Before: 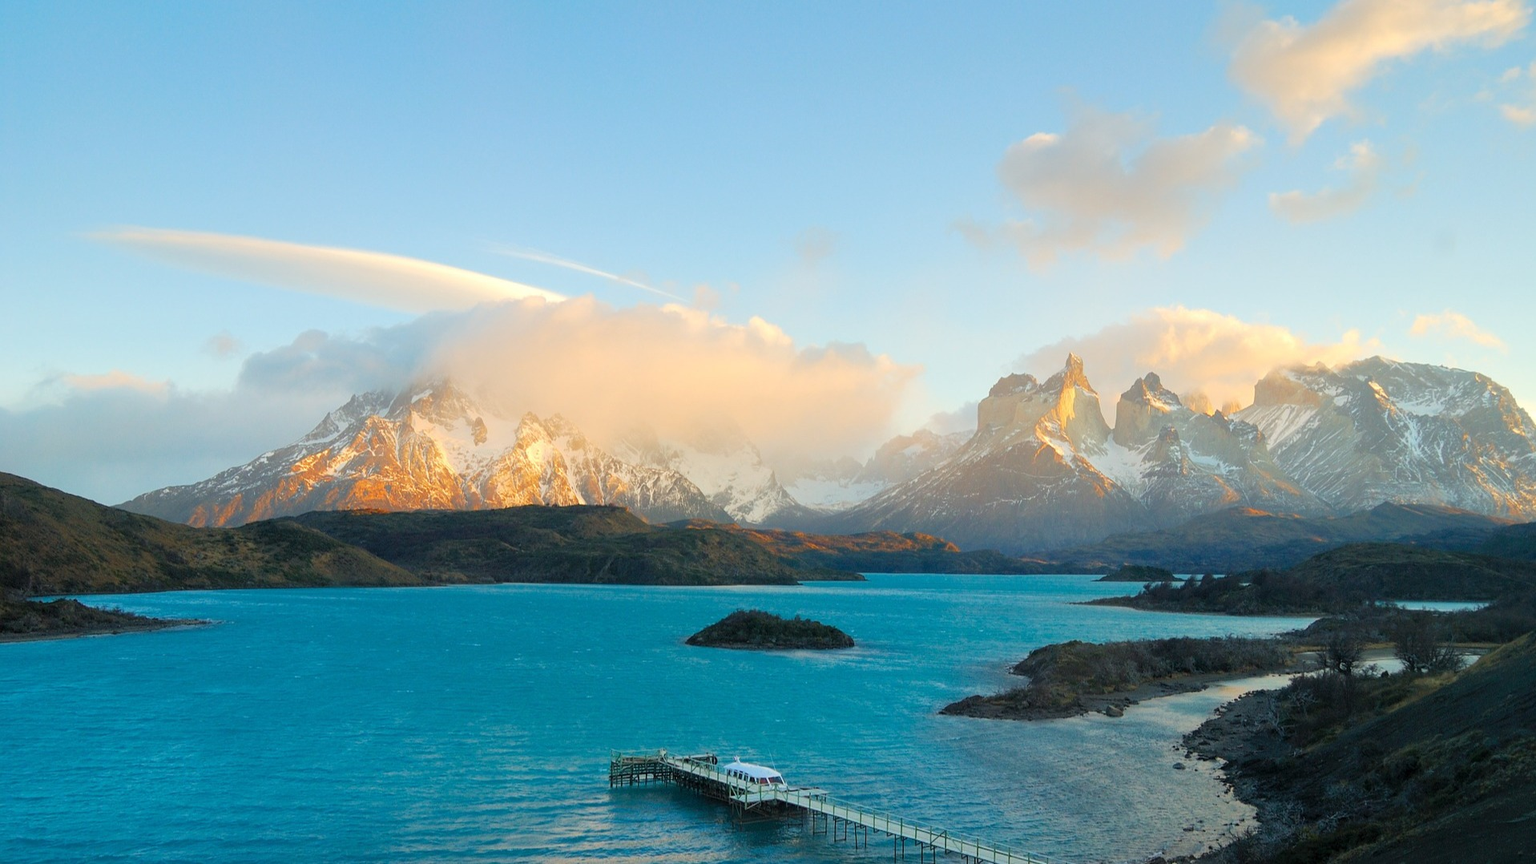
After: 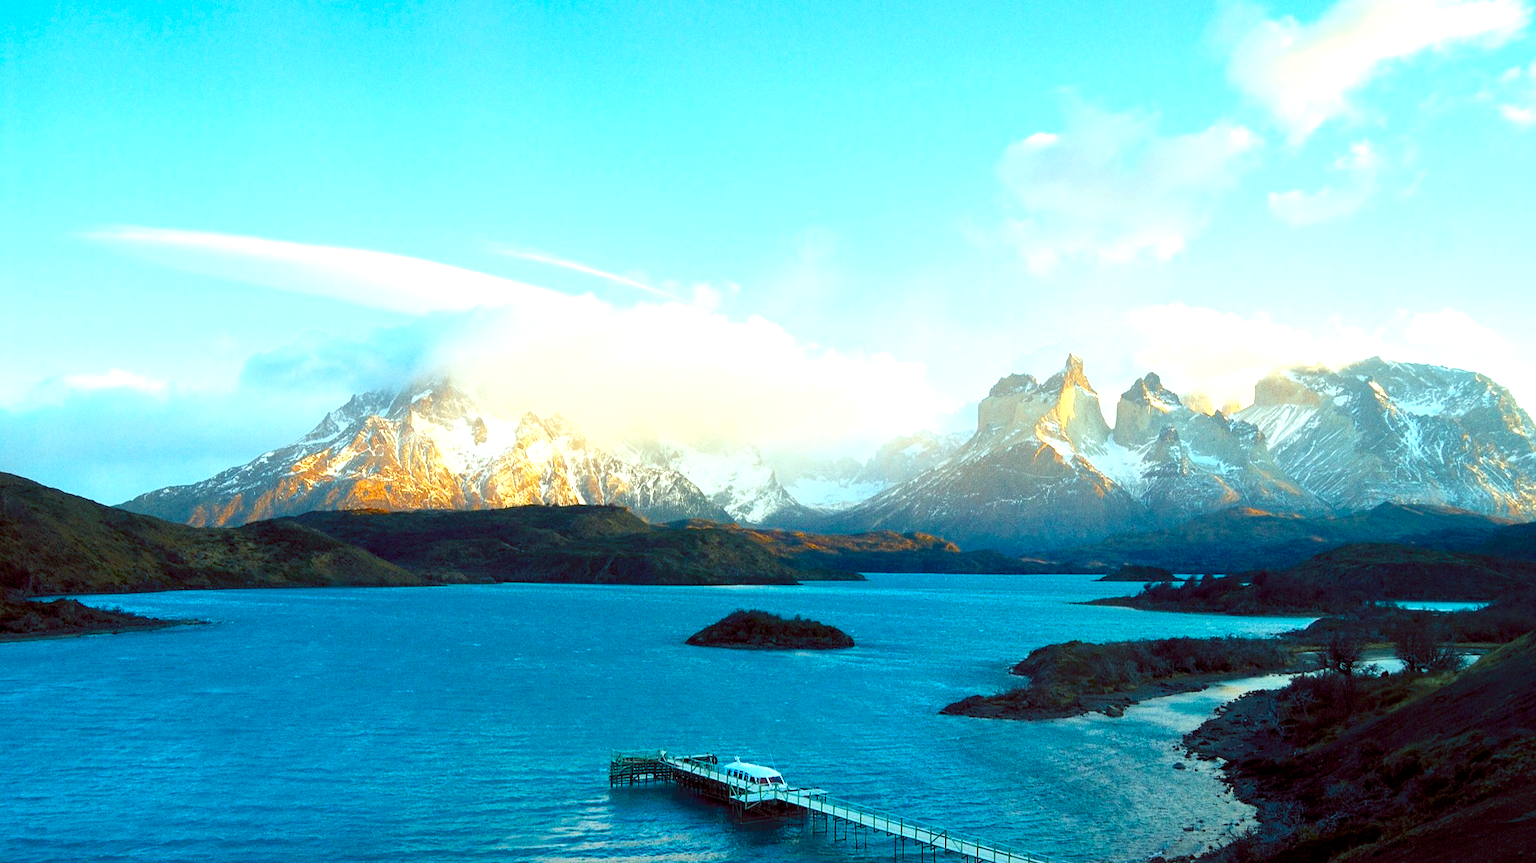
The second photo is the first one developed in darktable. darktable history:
grain: coarseness 3.21 ISO
color balance rgb: shadows lift › luminance -7.7%, shadows lift › chroma 2.13%, shadows lift › hue 200.79°, power › luminance -7.77%, power › chroma 2.27%, power › hue 220.69°, highlights gain › luminance 15.15%, highlights gain › chroma 4%, highlights gain › hue 209.35°, global offset › luminance -0.21%, global offset › chroma 0.27%, perceptual saturation grading › global saturation 24.42%, perceptual saturation grading › highlights -24.42%, perceptual saturation grading › mid-tones 24.42%, perceptual saturation grading › shadows 40%, perceptual brilliance grading › global brilliance -5%, perceptual brilliance grading › highlights 24.42%, perceptual brilliance grading › mid-tones 7%, perceptual brilliance grading › shadows -5%
